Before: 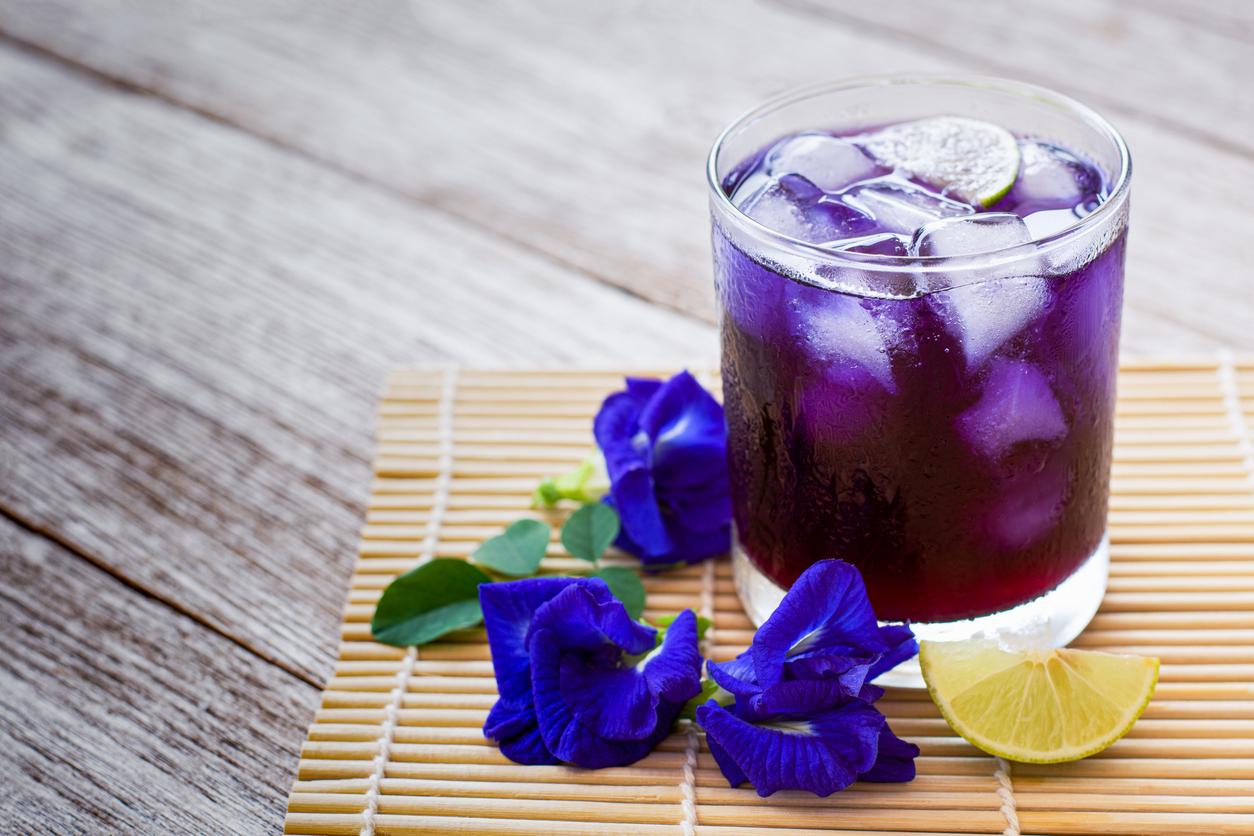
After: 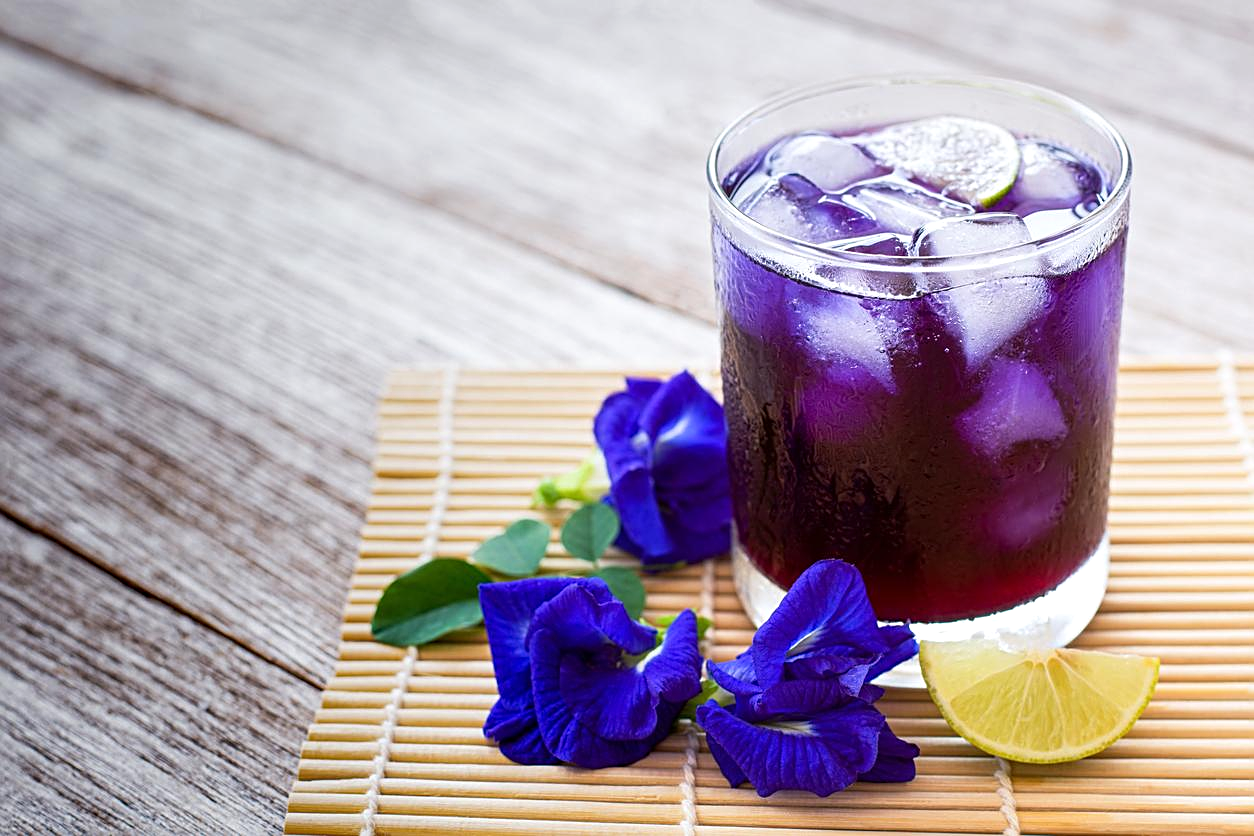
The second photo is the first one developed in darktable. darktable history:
exposure: exposure 0.161 EV, compensate highlight preservation false
sharpen: on, module defaults
